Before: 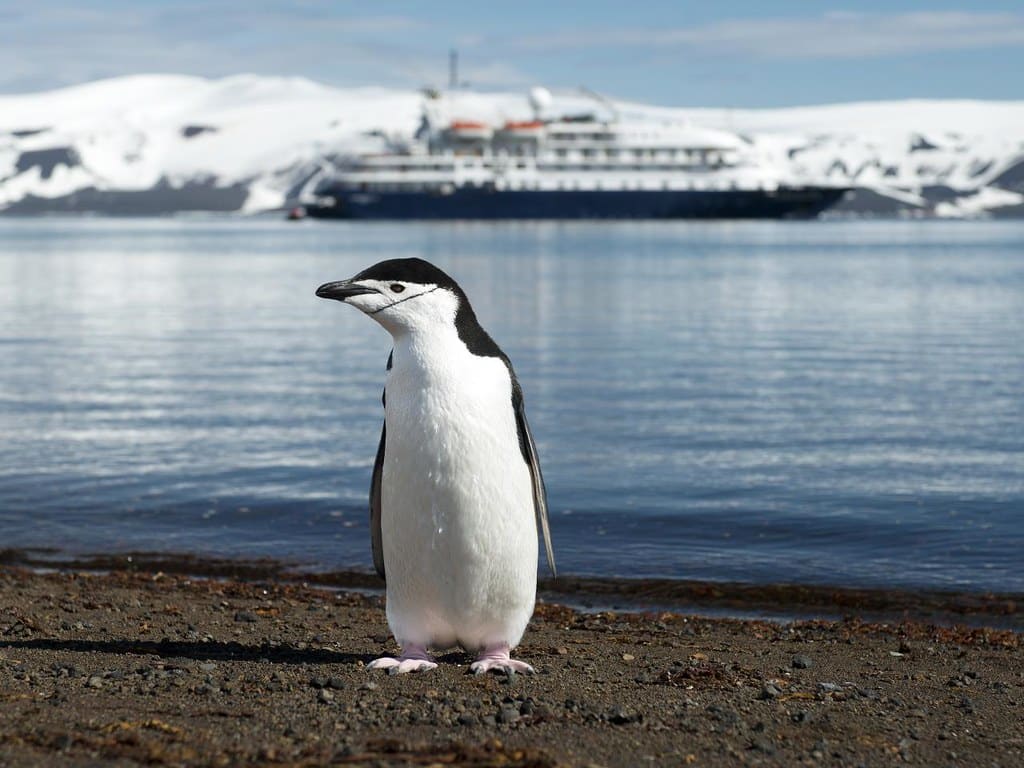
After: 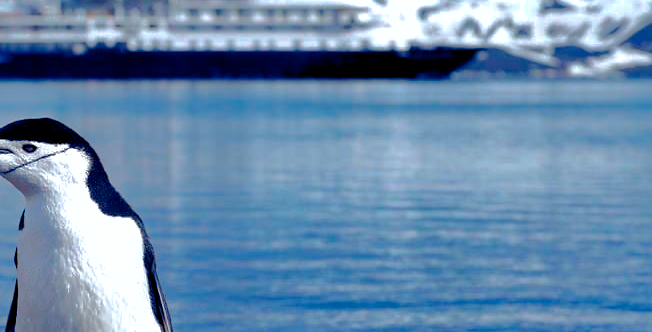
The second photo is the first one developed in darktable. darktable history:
color balance rgb: shadows lift › luminance -41.13%, shadows lift › chroma 14.13%, shadows lift › hue 260°, power › luminance -3.76%, power › chroma 0.56%, power › hue 40.37°, highlights gain › luminance 16.81%, highlights gain › chroma 2.94%, highlights gain › hue 260°, global offset › luminance -0.29%, global offset › chroma 0.31%, global offset › hue 260°, perceptual saturation grading › global saturation 20%, perceptual saturation grading › highlights -13.92%, perceptual saturation grading › shadows 50%
crop: left 36.005%, top 18.293%, right 0.31%, bottom 38.444%
shadows and highlights: shadows 38.43, highlights -74.54
tone equalizer: on, module defaults
